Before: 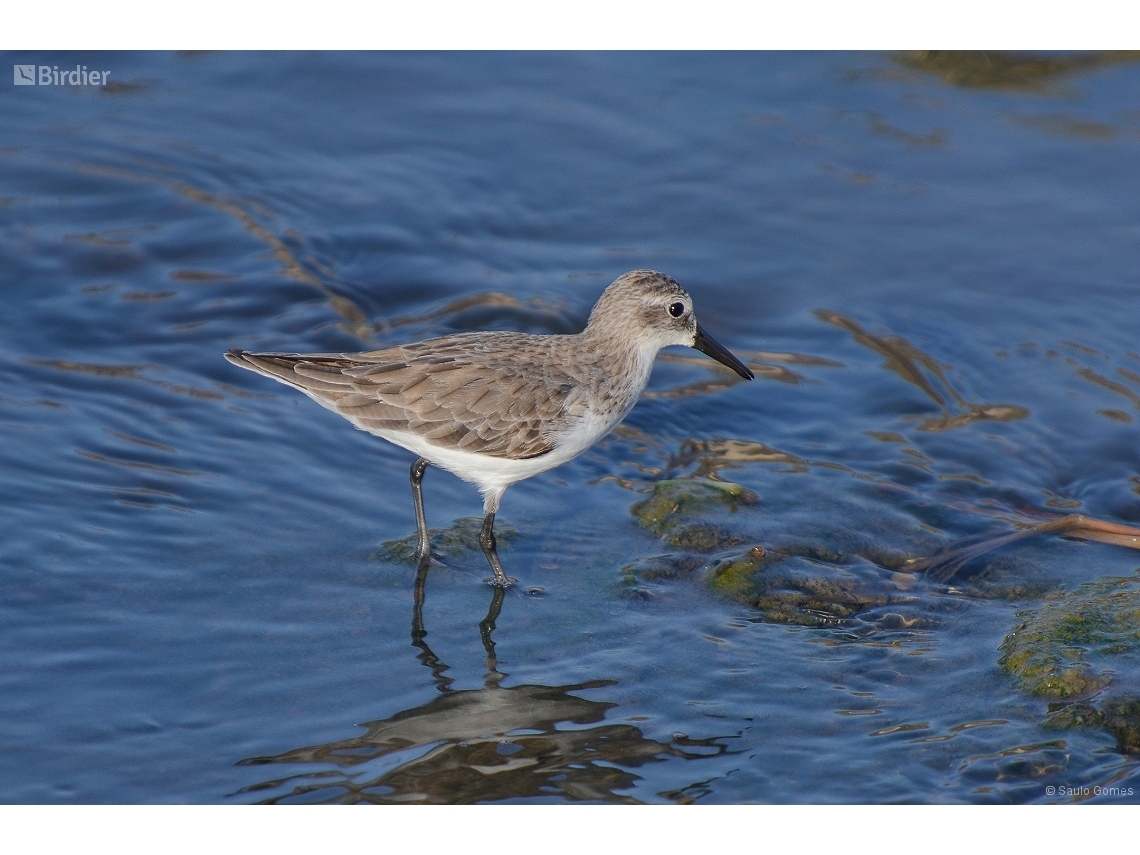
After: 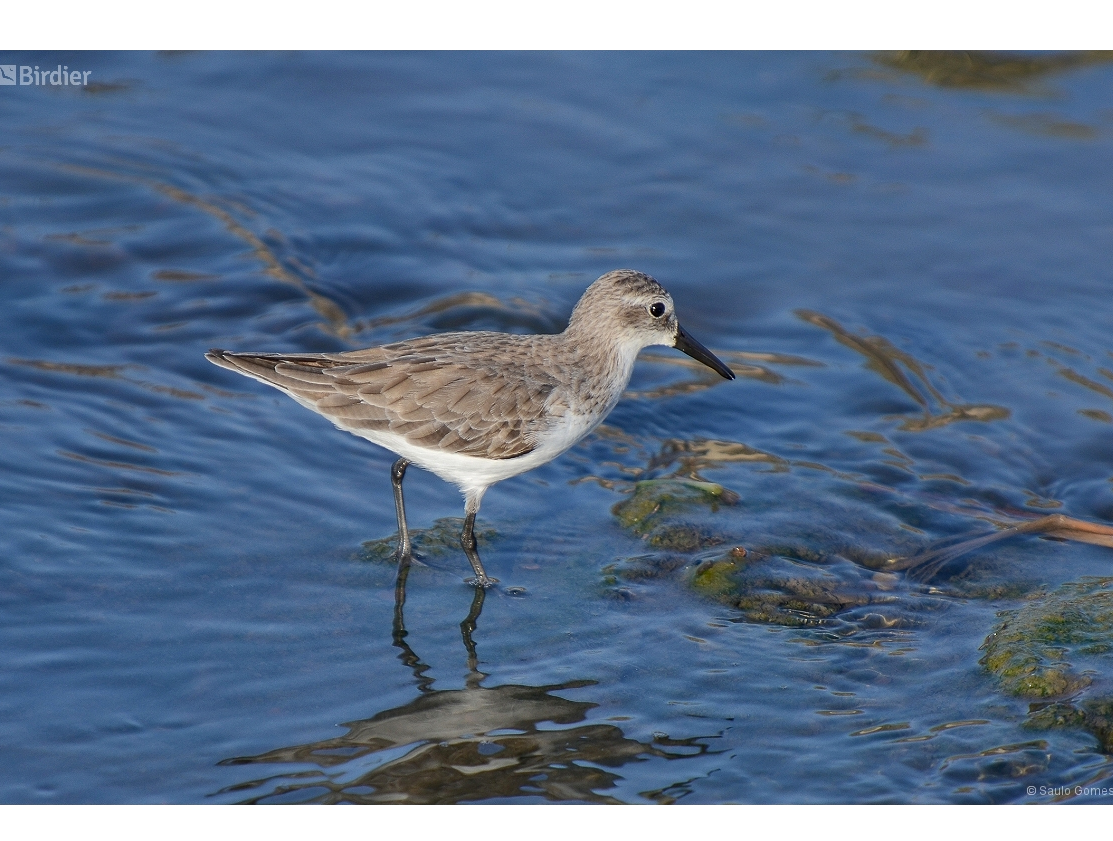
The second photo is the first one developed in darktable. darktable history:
crop and rotate: left 1.69%, right 0.65%, bottom 1.538%
exposure: black level correction 0.003, exposure 0.146 EV, compensate exposure bias true, compensate highlight preservation false
